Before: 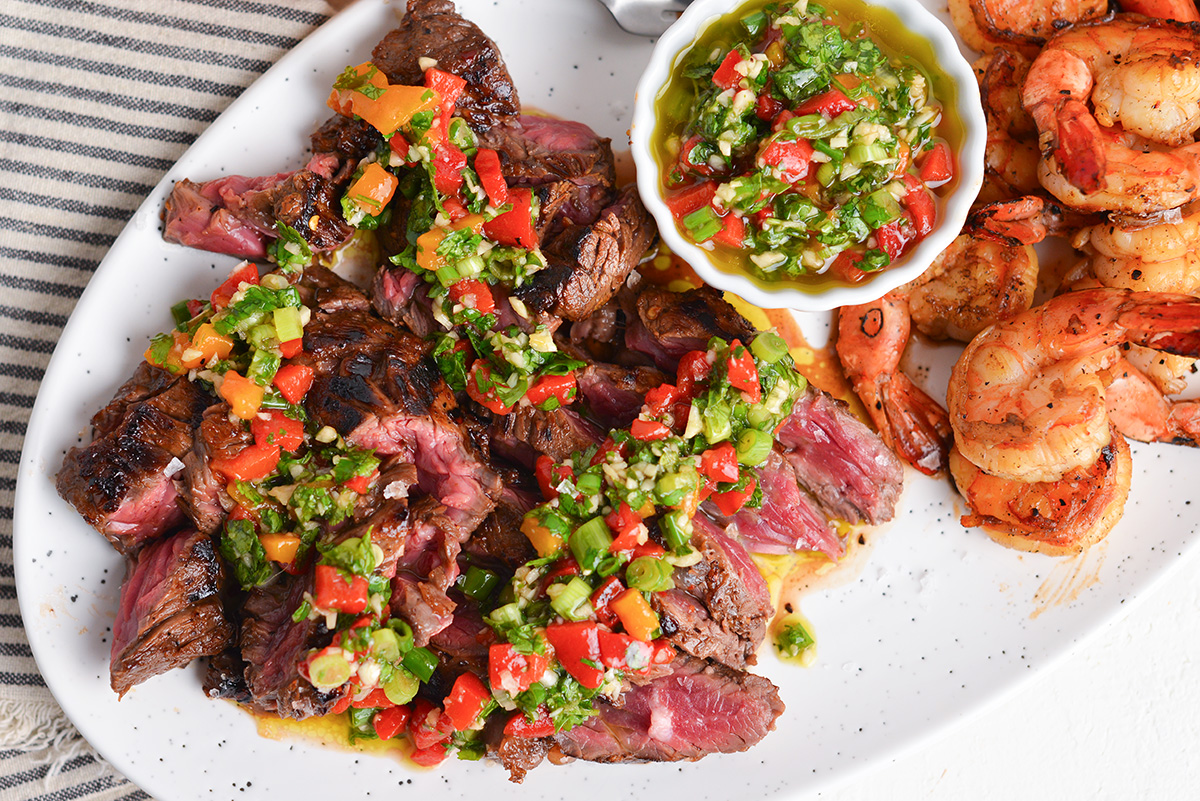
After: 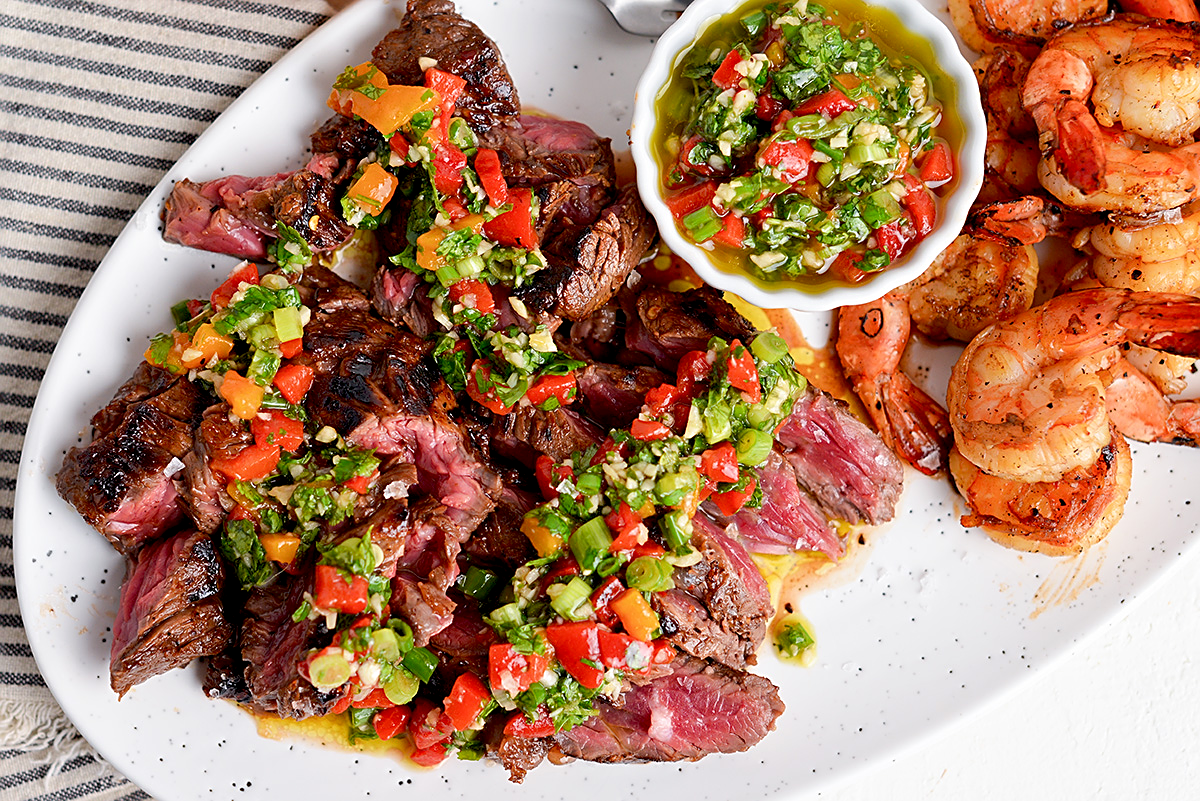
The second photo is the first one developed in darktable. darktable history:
exposure: black level correction 0.012, compensate highlight preservation false
sharpen: on, module defaults
